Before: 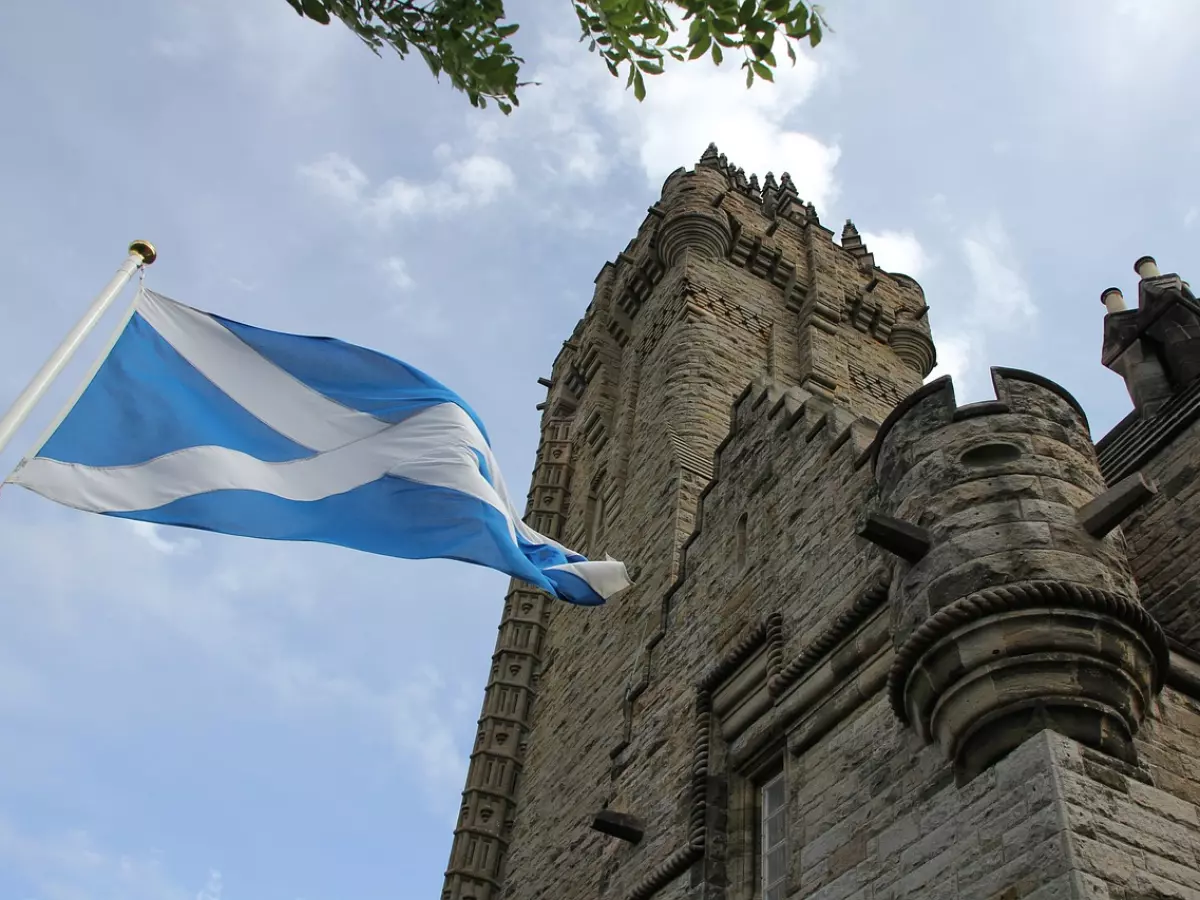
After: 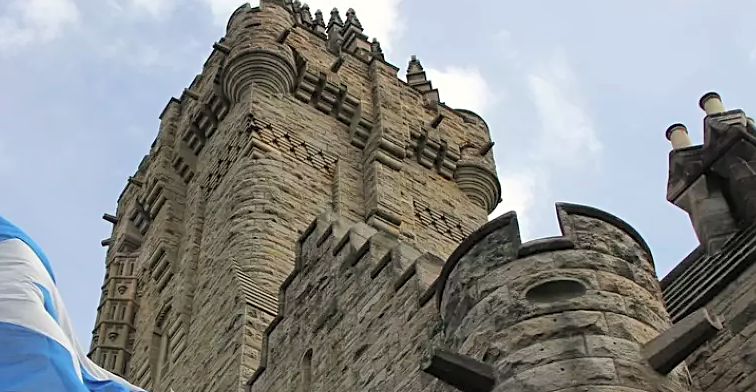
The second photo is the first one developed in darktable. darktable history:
contrast brightness saturation: brightness 0.144
color correction: highlights a* 0.73, highlights b* 2.8, saturation 1.06
sharpen: radius 2.505, amount 0.319
crop: left 36.267%, top 18.292%, right 0.68%, bottom 38.126%
